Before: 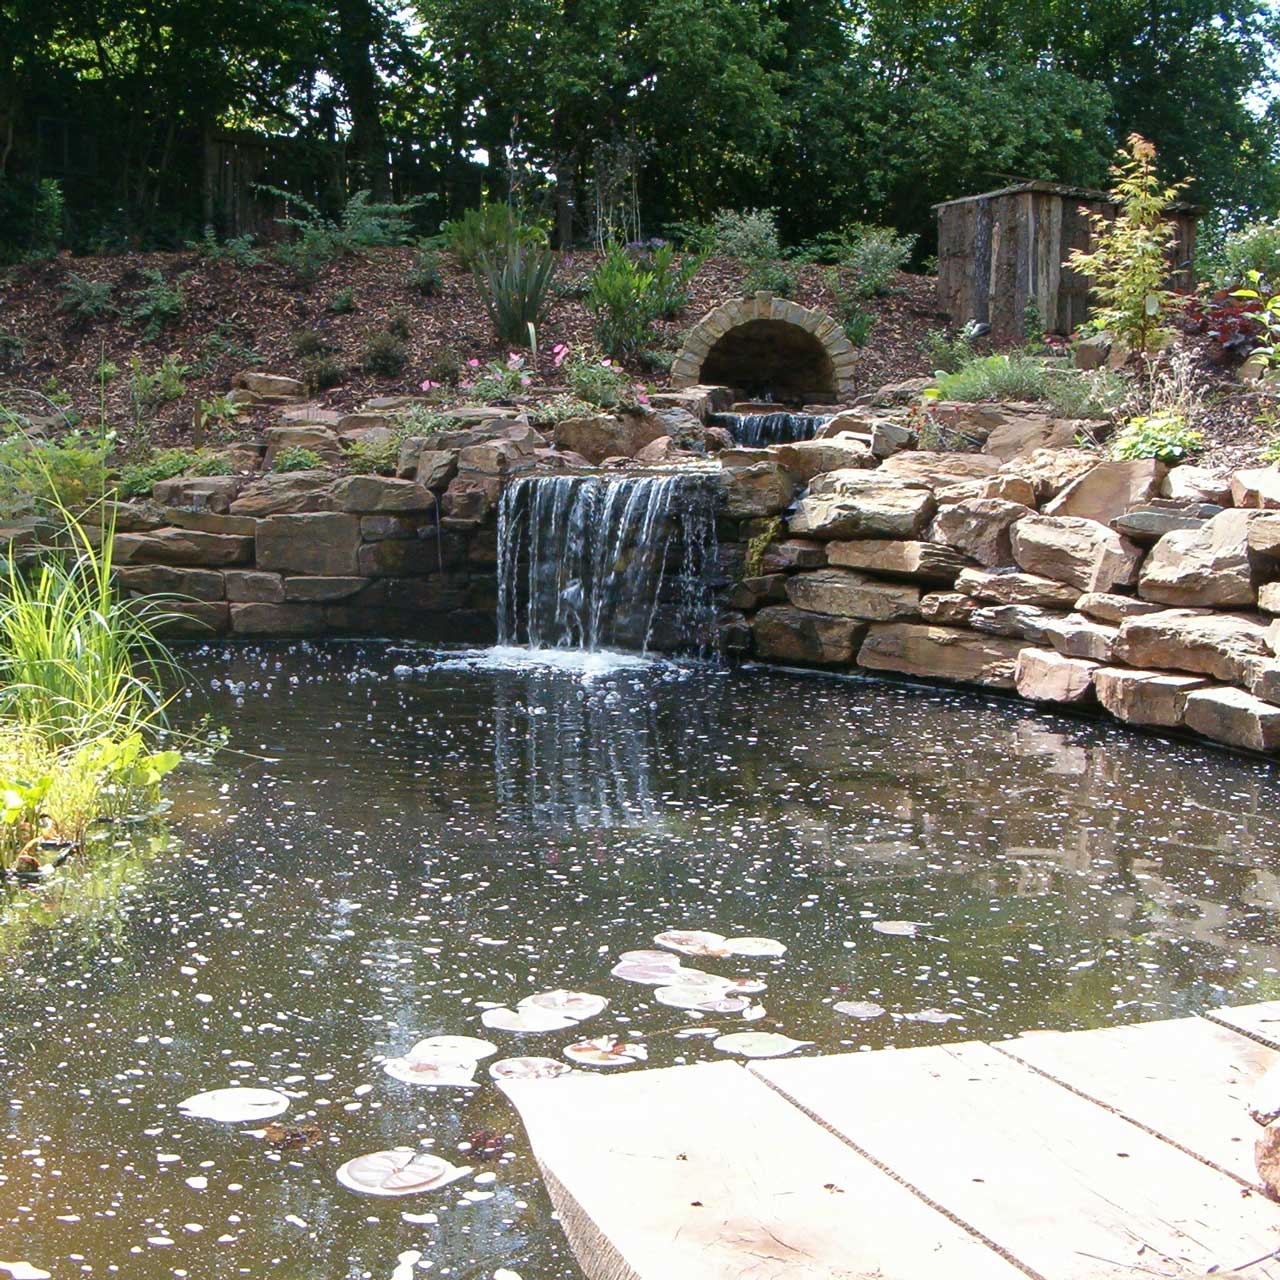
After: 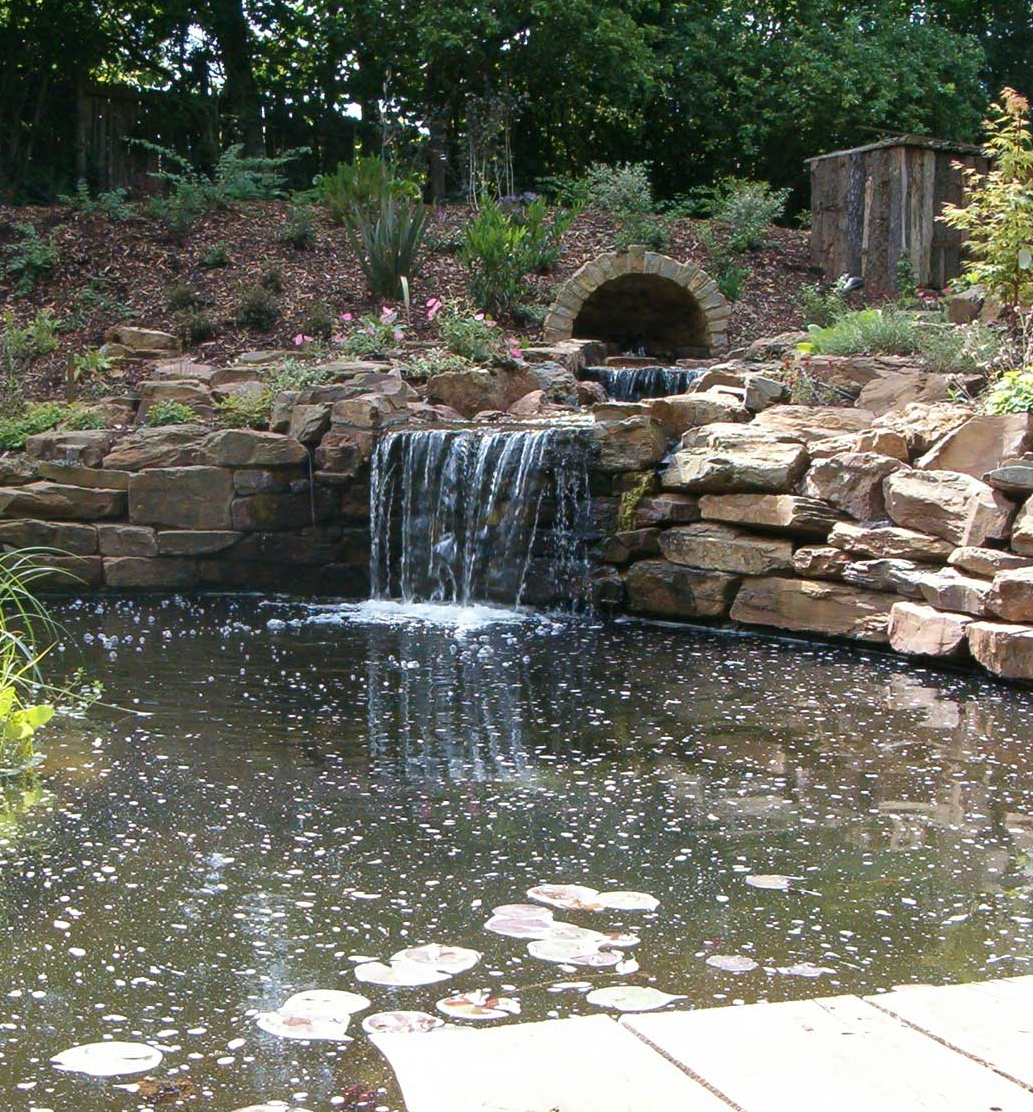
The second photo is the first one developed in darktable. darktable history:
tone equalizer: edges refinement/feathering 500, mask exposure compensation -1.57 EV, preserve details no
crop: left 9.984%, top 3.602%, right 9.255%, bottom 9.511%
